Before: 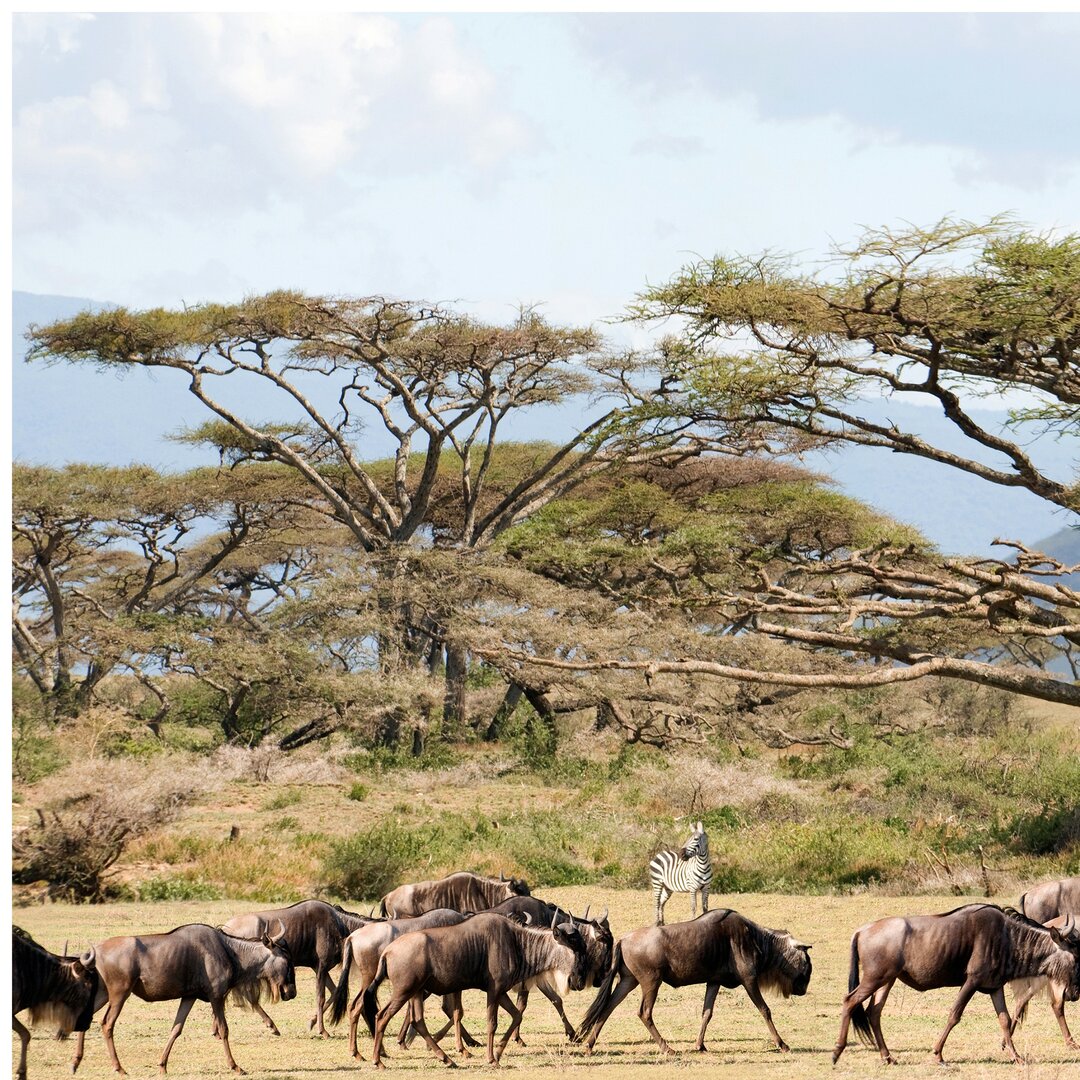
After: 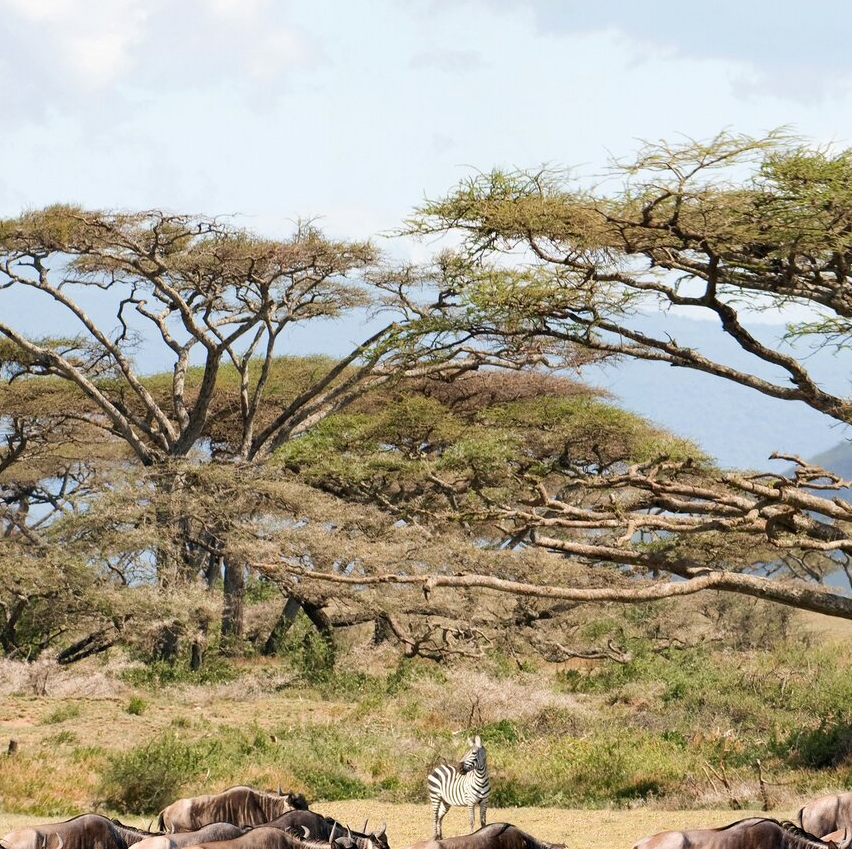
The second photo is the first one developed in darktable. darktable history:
crop and rotate: left 20.627%, top 7.969%, right 0.429%, bottom 13.412%
